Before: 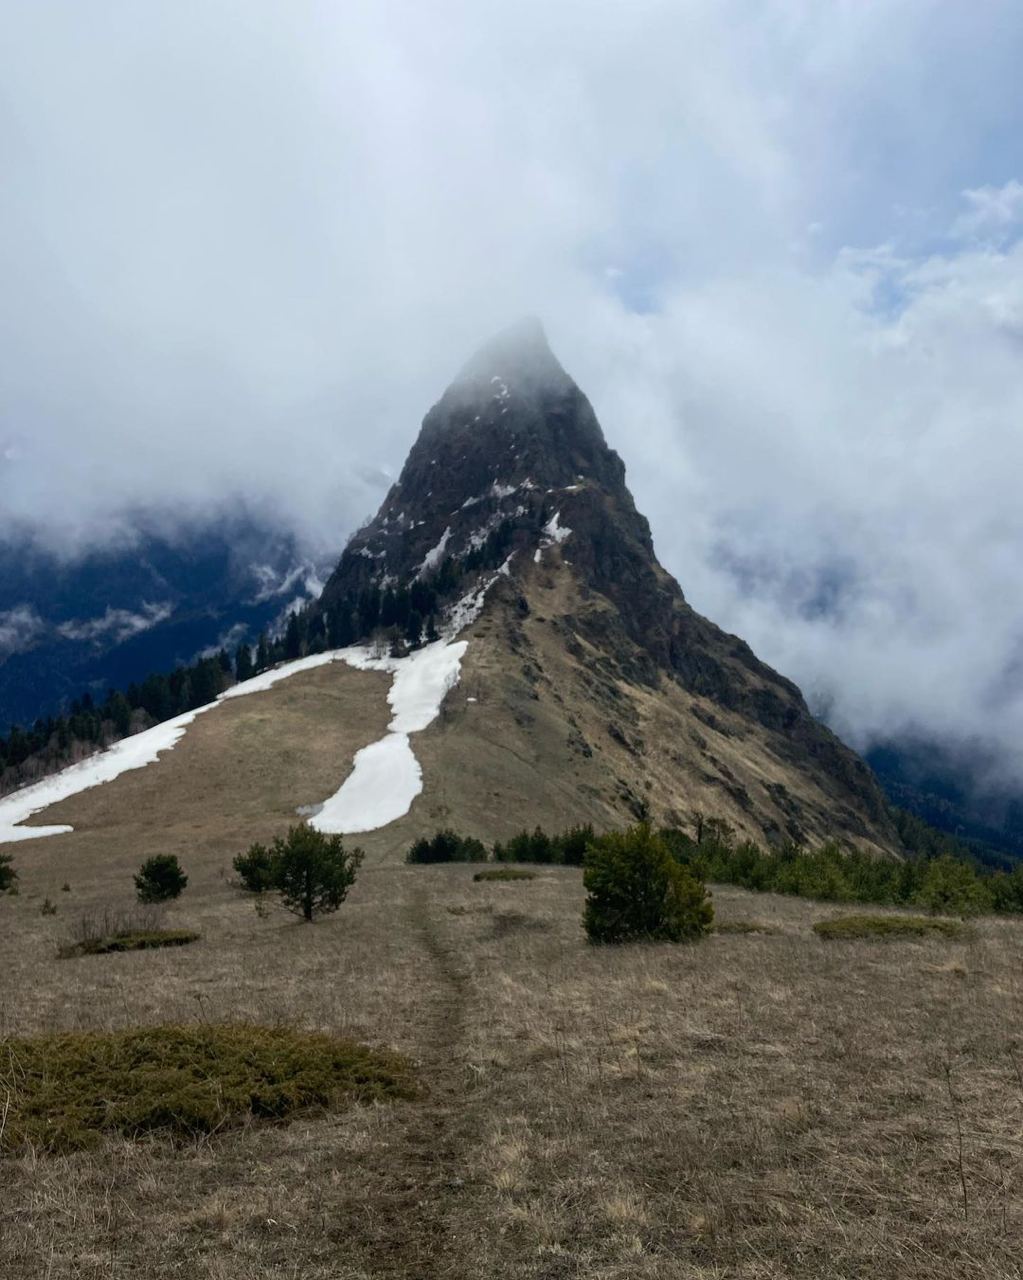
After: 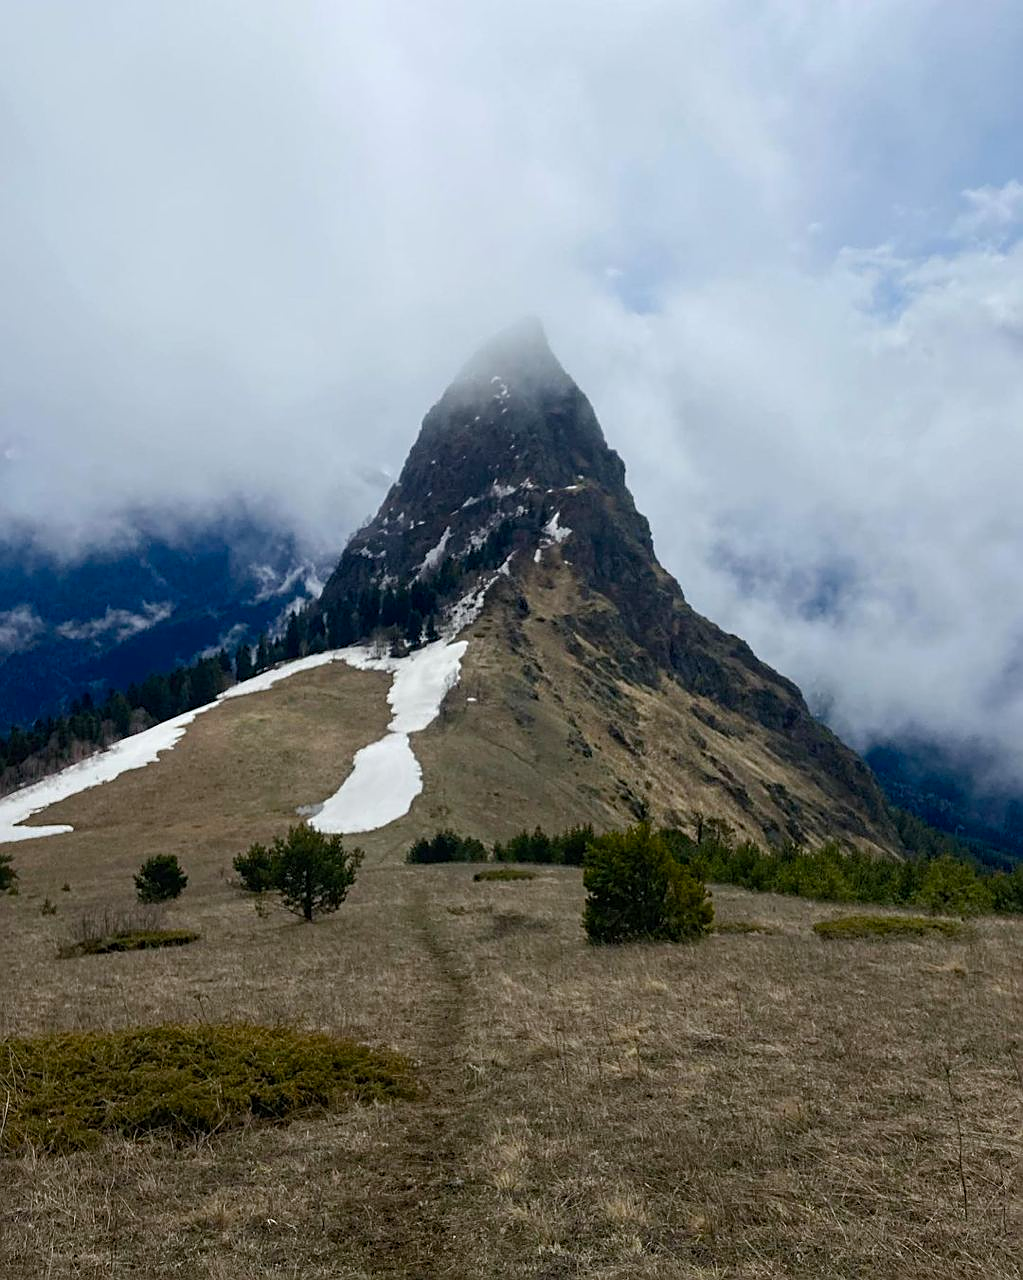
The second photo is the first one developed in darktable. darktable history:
color balance rgb: perceptual saturation grading › global saturation 20%, perceptual saturation grading › highlights -25%, perceptual saturation grading › shadows 25%
sharpen: on, module defaults
